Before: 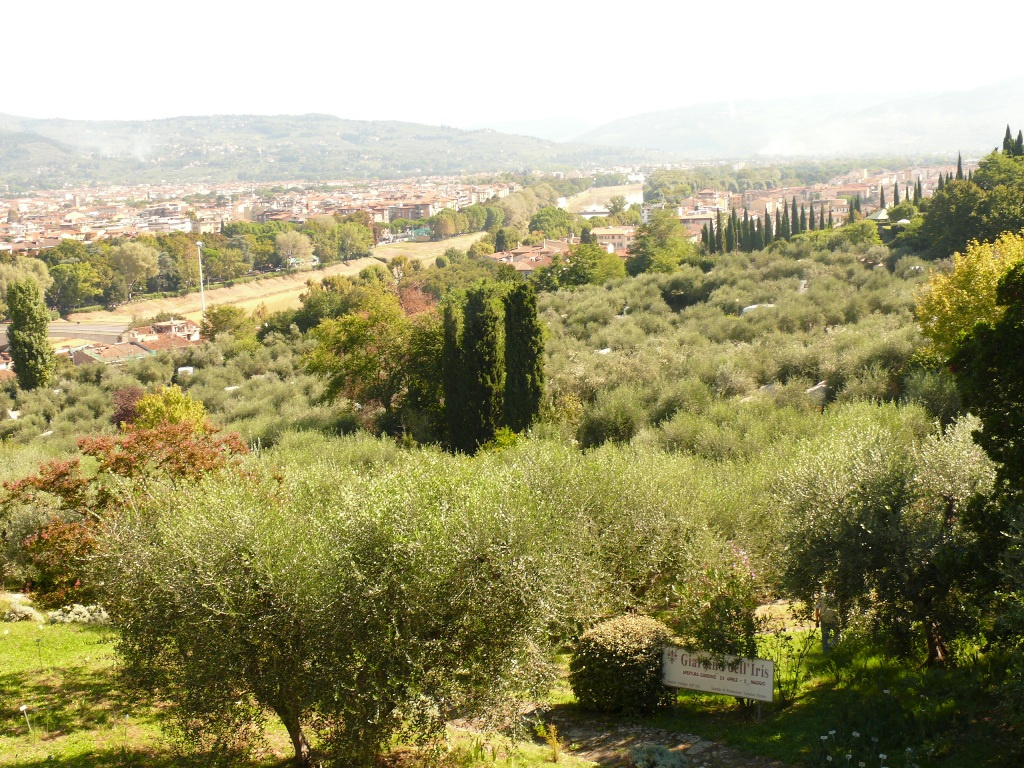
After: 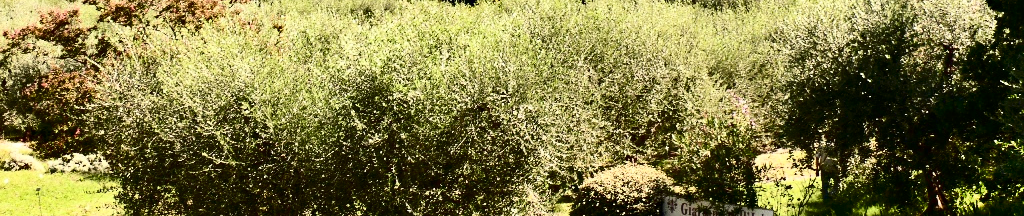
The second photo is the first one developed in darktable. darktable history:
contrast brightness saturation: contrast 0.515, saturation -0.087
shadows and highlights: shadows 58.64, soften with gaussian
crop and rotate: top 58.848%, bottom 13.011%
haze removal: strength 0.429, compatibility mode true, adaptive false
